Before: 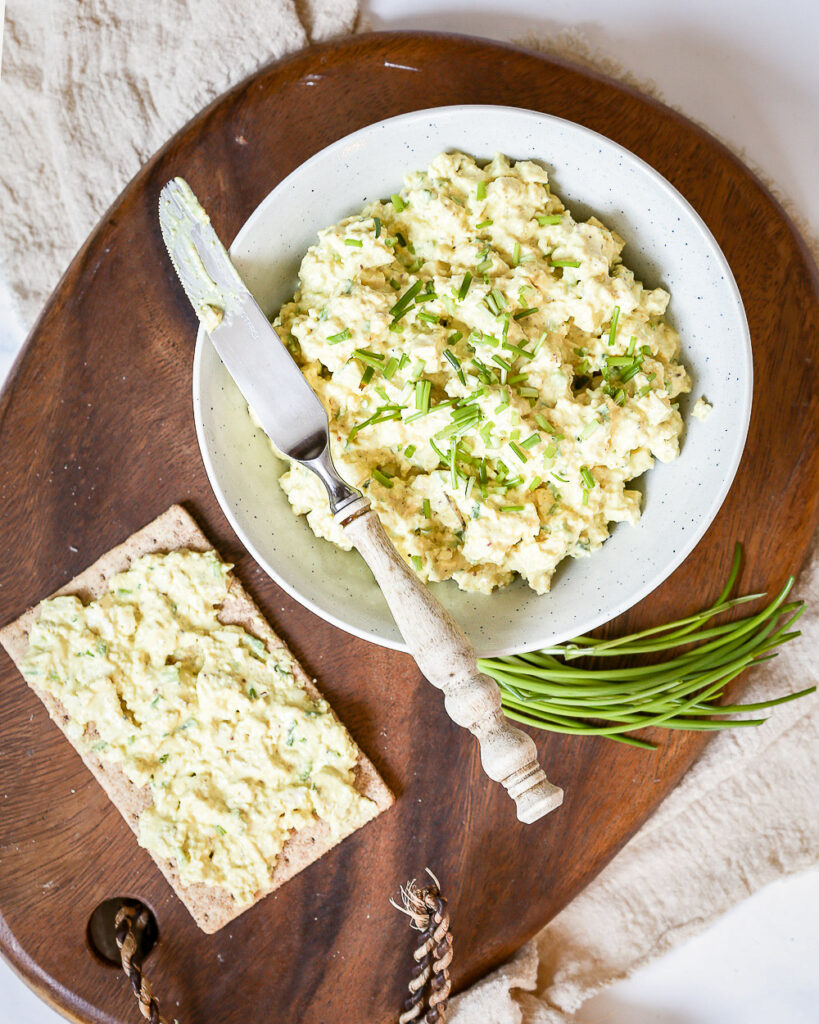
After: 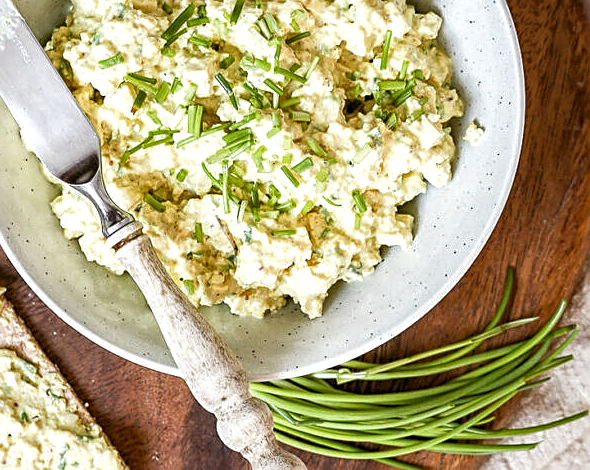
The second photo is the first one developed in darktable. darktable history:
crop and rotate: left 27.938%, top 27.046%, bottom 27.046%
local contrast: highlights 100%, shadows 100%, detail 200%, midtone range 0.2
shadows and highlights: shadows 25, highlights -25
white balance: red 1, blue 1
sharpen: on, module defaults
